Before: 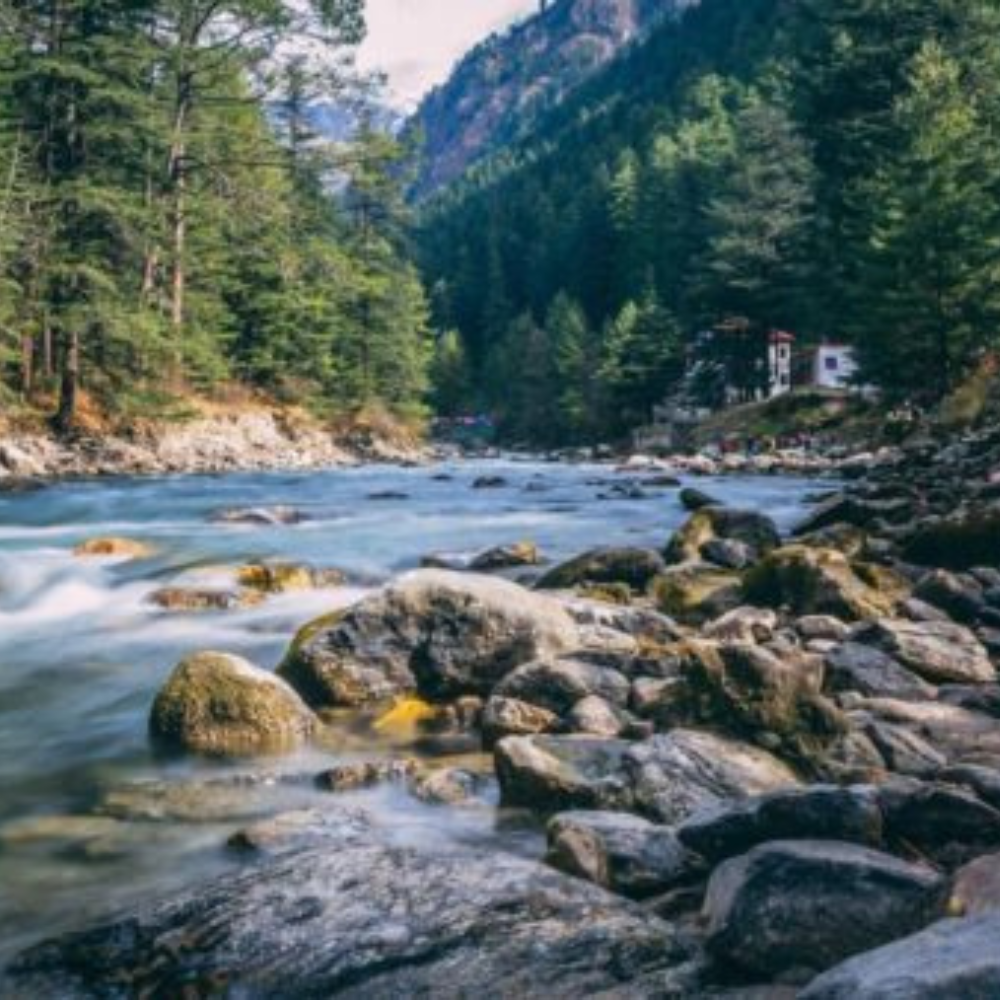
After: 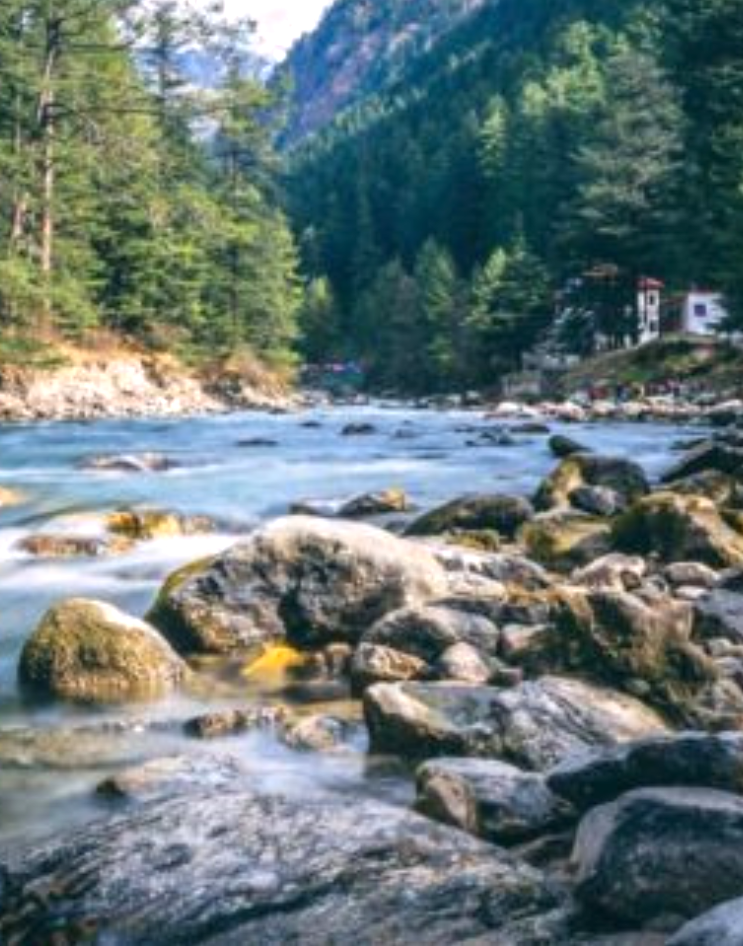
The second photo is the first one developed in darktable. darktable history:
crop and rotate: left 13.152%, top 5.353%, right 12.527%
exposure: exposure 0.493 EV, compensate highlight preservation false
